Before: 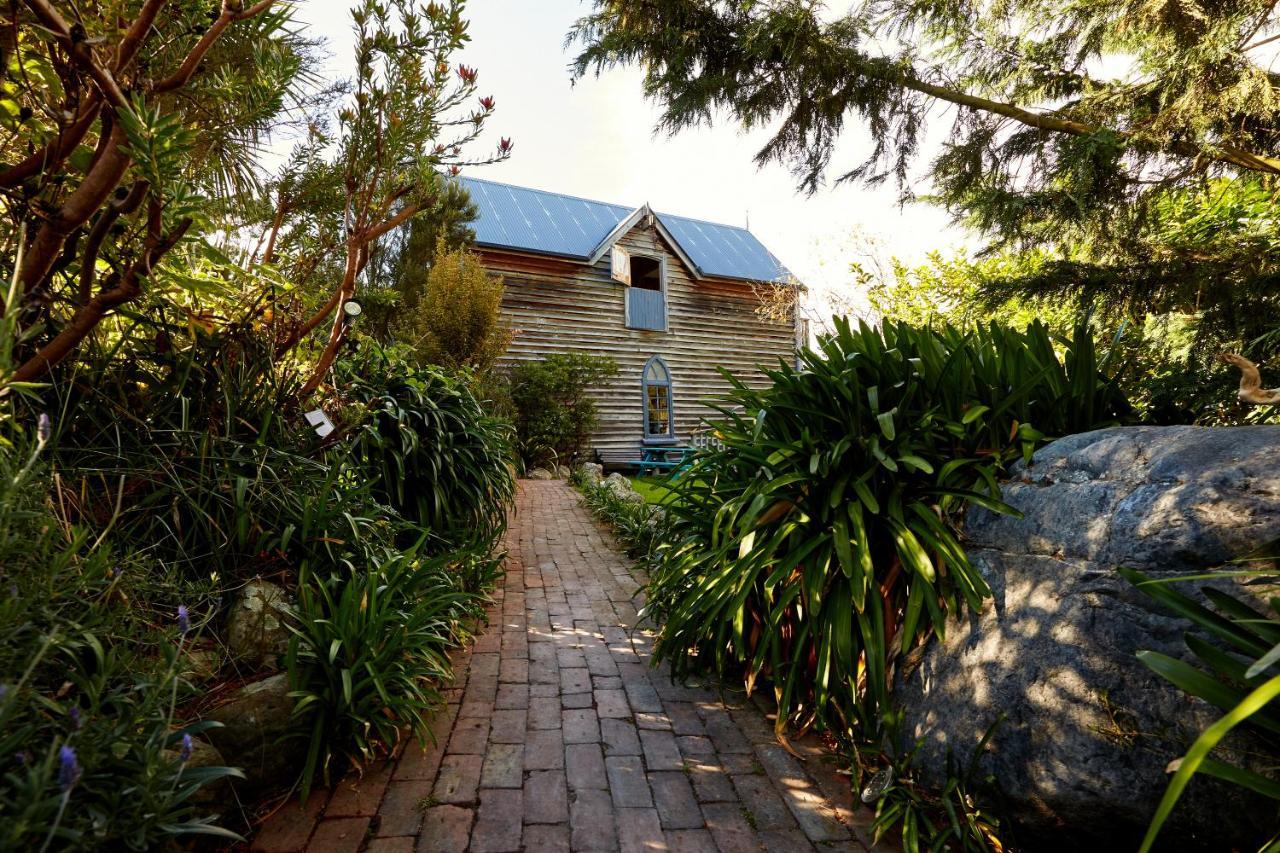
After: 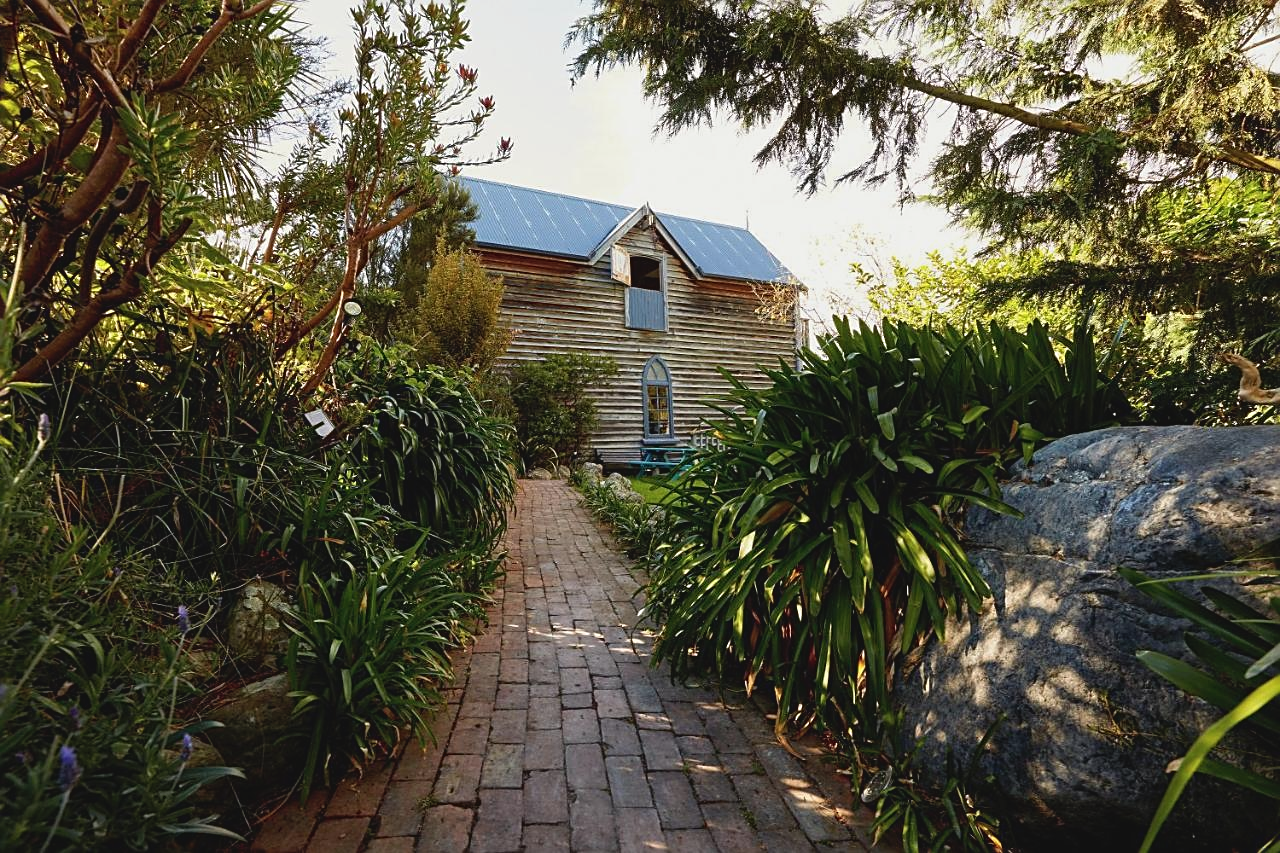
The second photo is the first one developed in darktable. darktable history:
sharpen: on, module defaults
contrast brightness saturation: contrast -0.102, saturation -0.082
